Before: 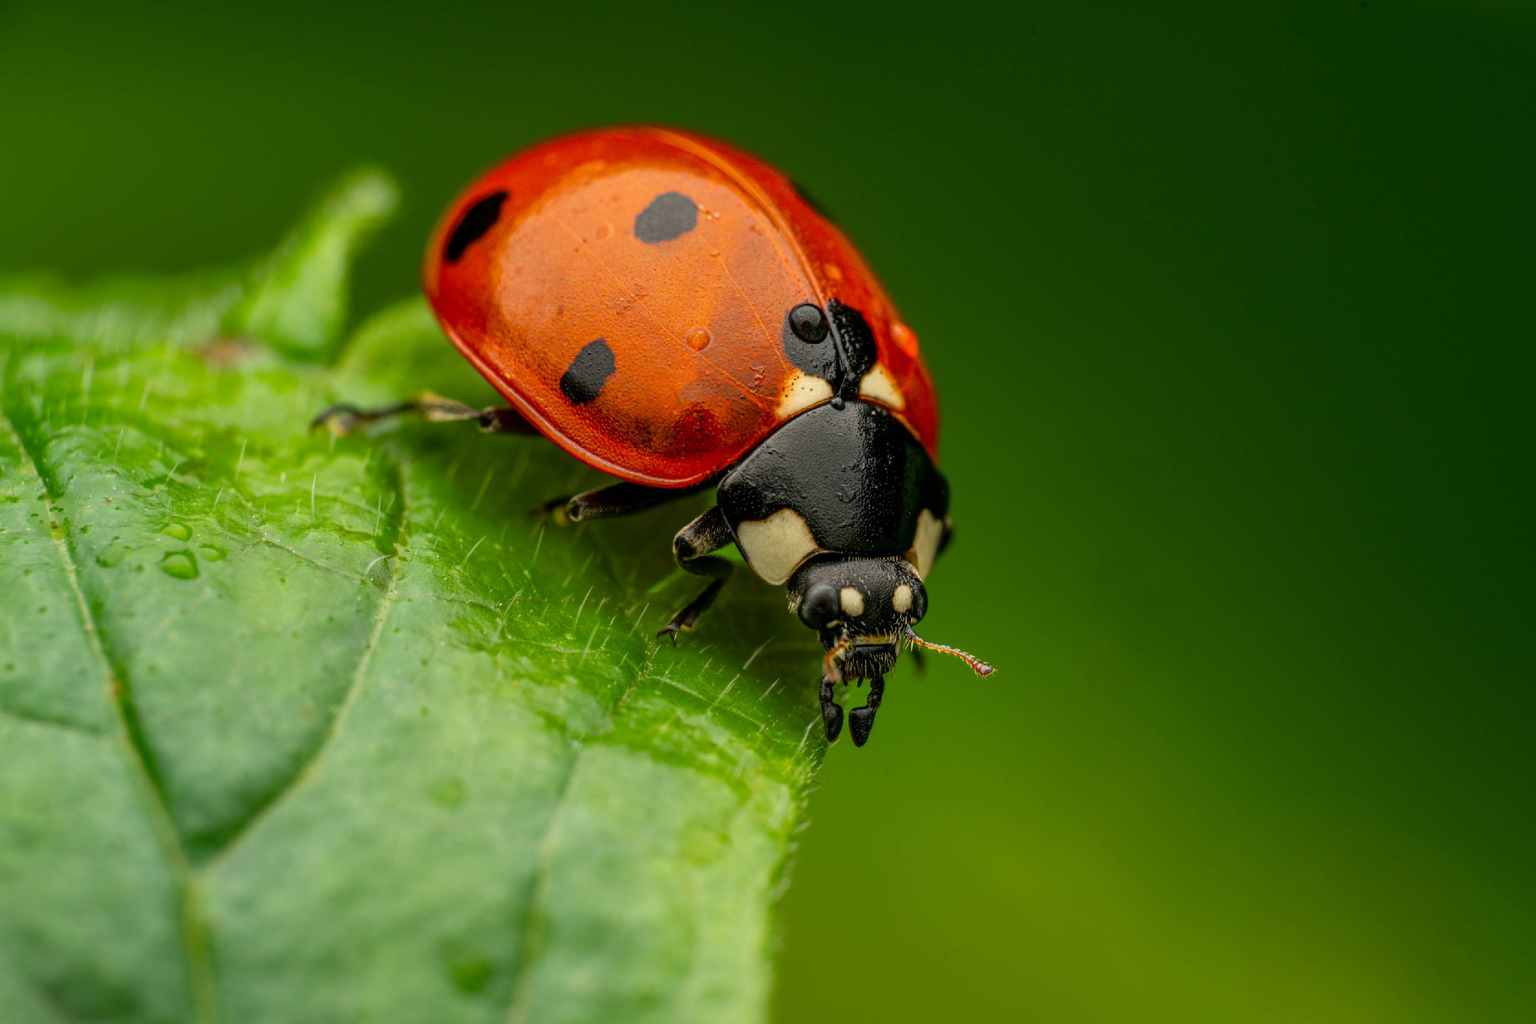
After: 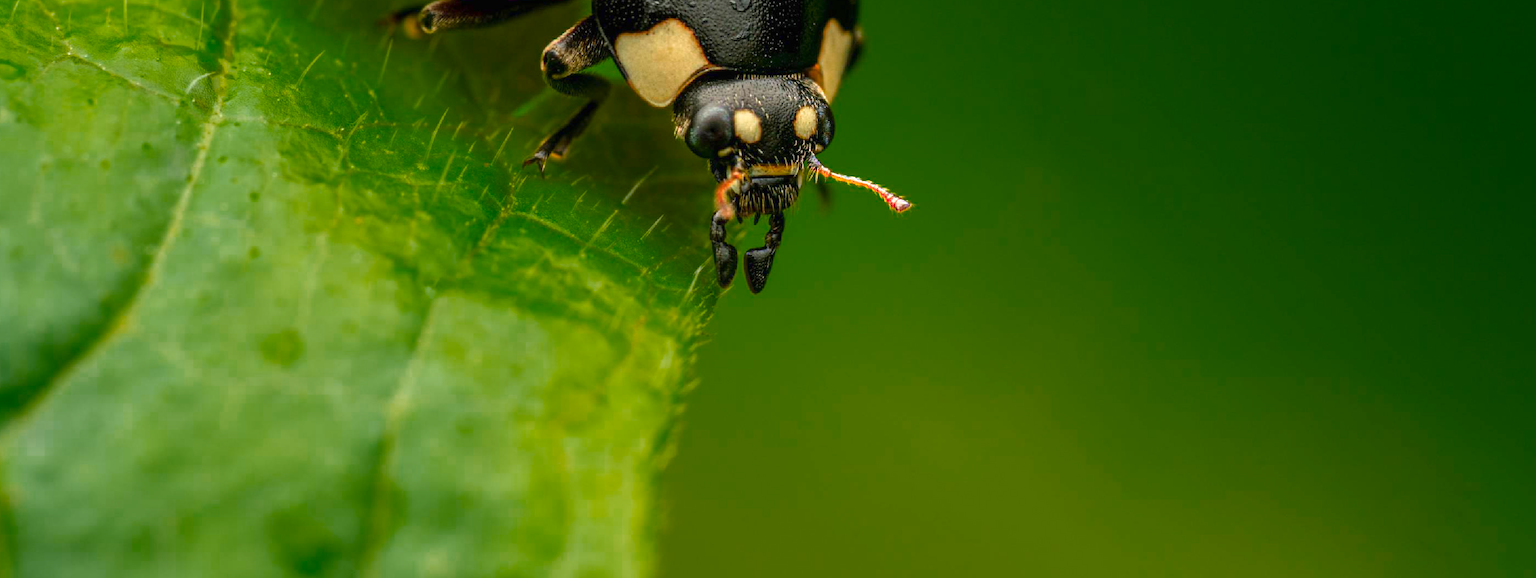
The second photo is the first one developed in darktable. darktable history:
crop and rotate: left 13.306%, top 48.129%, bottom 2.928%
exposure: black level correction 0, exposure 1.015 EV, compensate exposure bias true, compensate highlight preservation false
color zones: curves: ch0 [(0, 0.553) (0.123, 0.58) (0.23, 0.419) (0.468, 0.155) (0.605, 0.132) (0.723, 0.063) (0.833, 0.172) (0.921, 0.468)]; ch1 [(0.025, 0.645) (0.229, 0.584) (0.326, 0.551) (0.537, 0.446) (0.599, 0.911) (0.708, 1) (0.805, 0.944)]; ch2 [(0.086, 0.468) (0.254, 0.464) (0.638, 0.564) (0.702, 0.592) (0.768, 0.564)]
